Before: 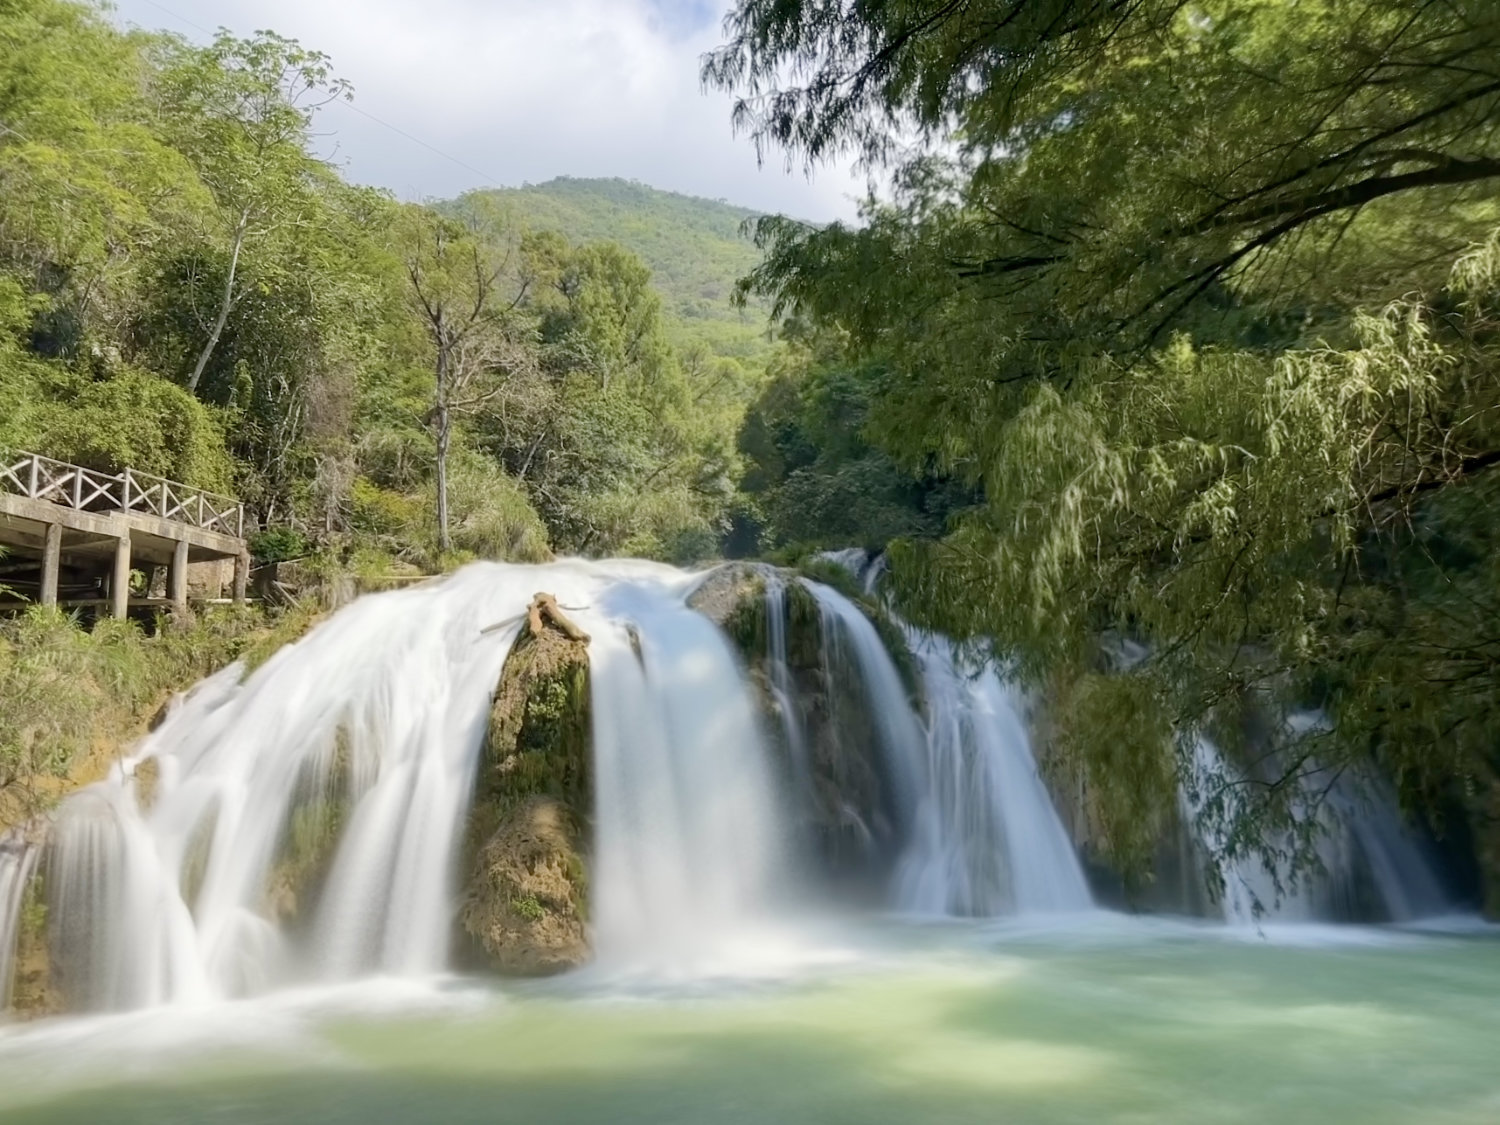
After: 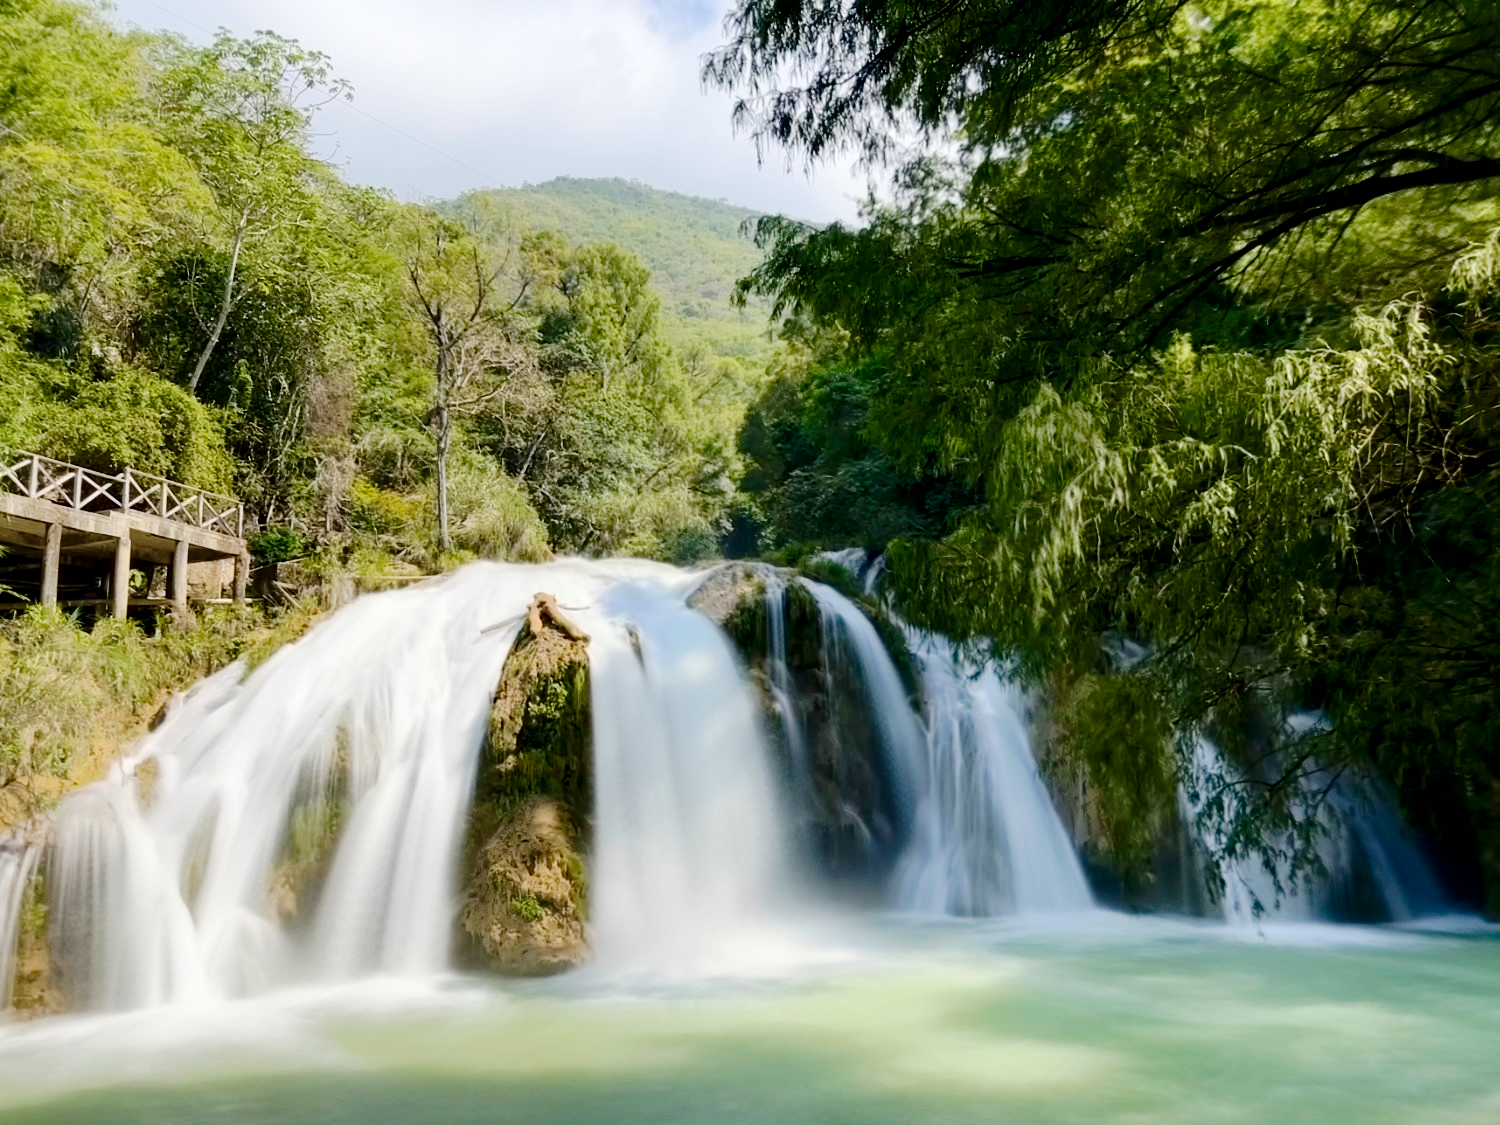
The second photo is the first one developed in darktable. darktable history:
tone curve: curves: ch0 [(0.003, 0) (0.066, 0.031) (0.163, 0.112) (0.264, 0.238) (0.395, 0.421) (0.517, 0.56) (0.684, 0.734) (0.791, 0.814) (1, 1)]; ch1 [(0, 0) (0.164, 0.115) (0.337, 0.332) (0.39, 0.398) (0.464, 0.461) (0.501, 0.5) (0.507, 0.5) (0.534, 0.532) (0.577, 0.59) (0.652, 0.681) (0.733, 0.749) (0.811, 0.796) (1, 1)]; ch2 [(0, 0) (0.337, 0.382) (0.464, 0.476) (0.501, 0.502) (0.527, 0.54) (0.551, 0.565) (0.6, 0.59) (0.687, 0.675) (1, 1)], preserve colors none
contrast brightness saturation: contrast 0.142
exposure: black level correction 0.009, compensate exposure bias true, compensate highlight preservation false
